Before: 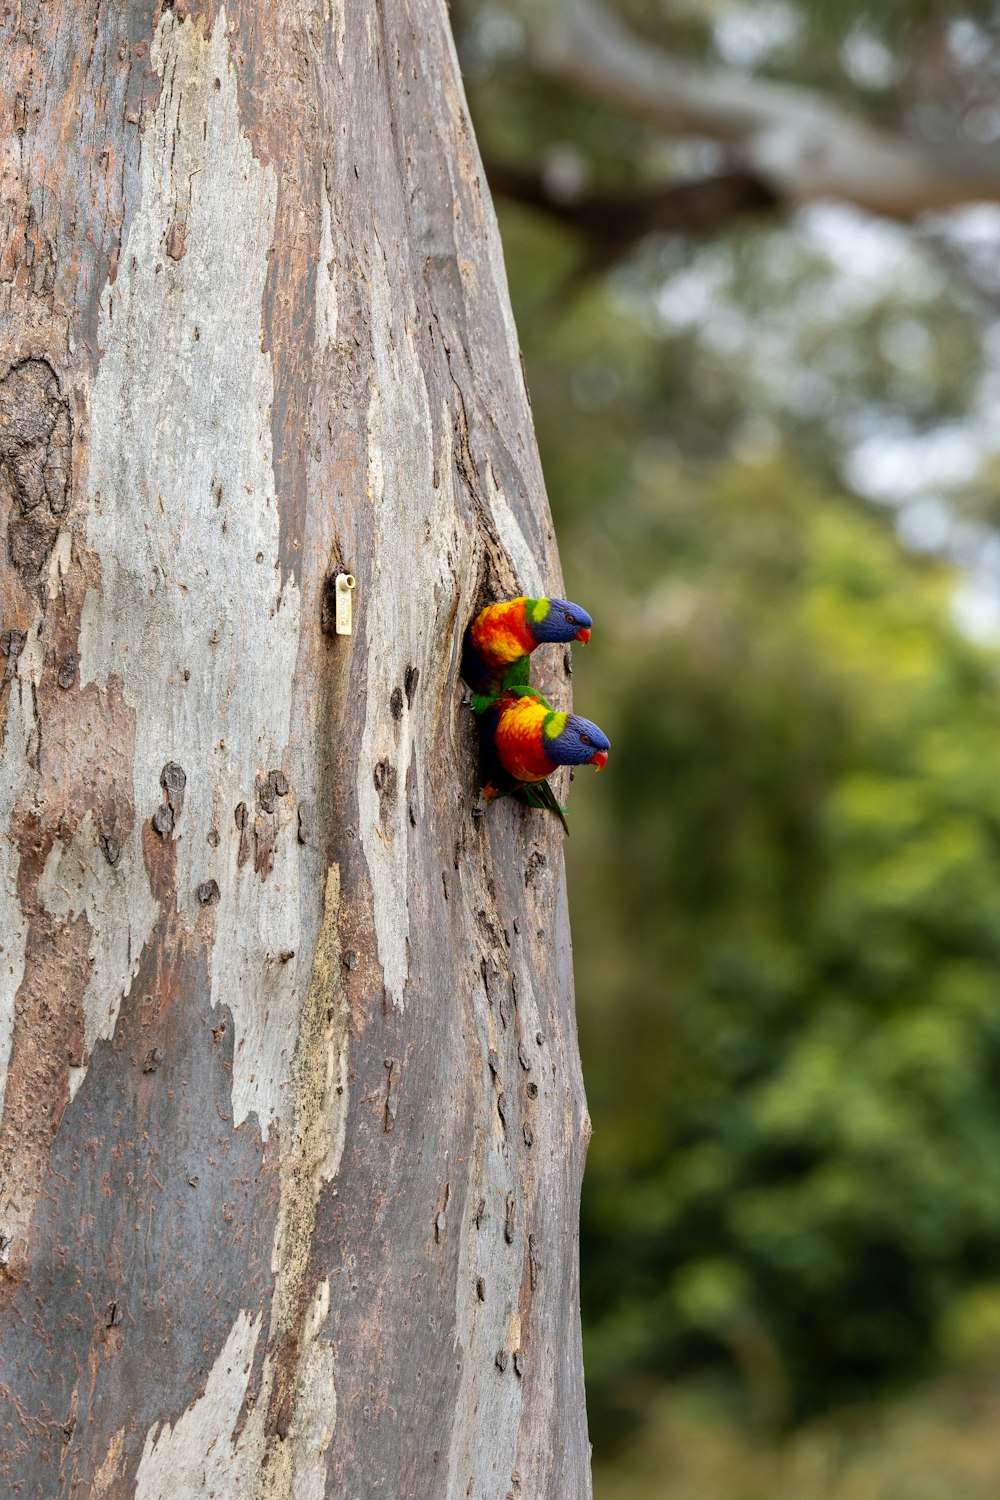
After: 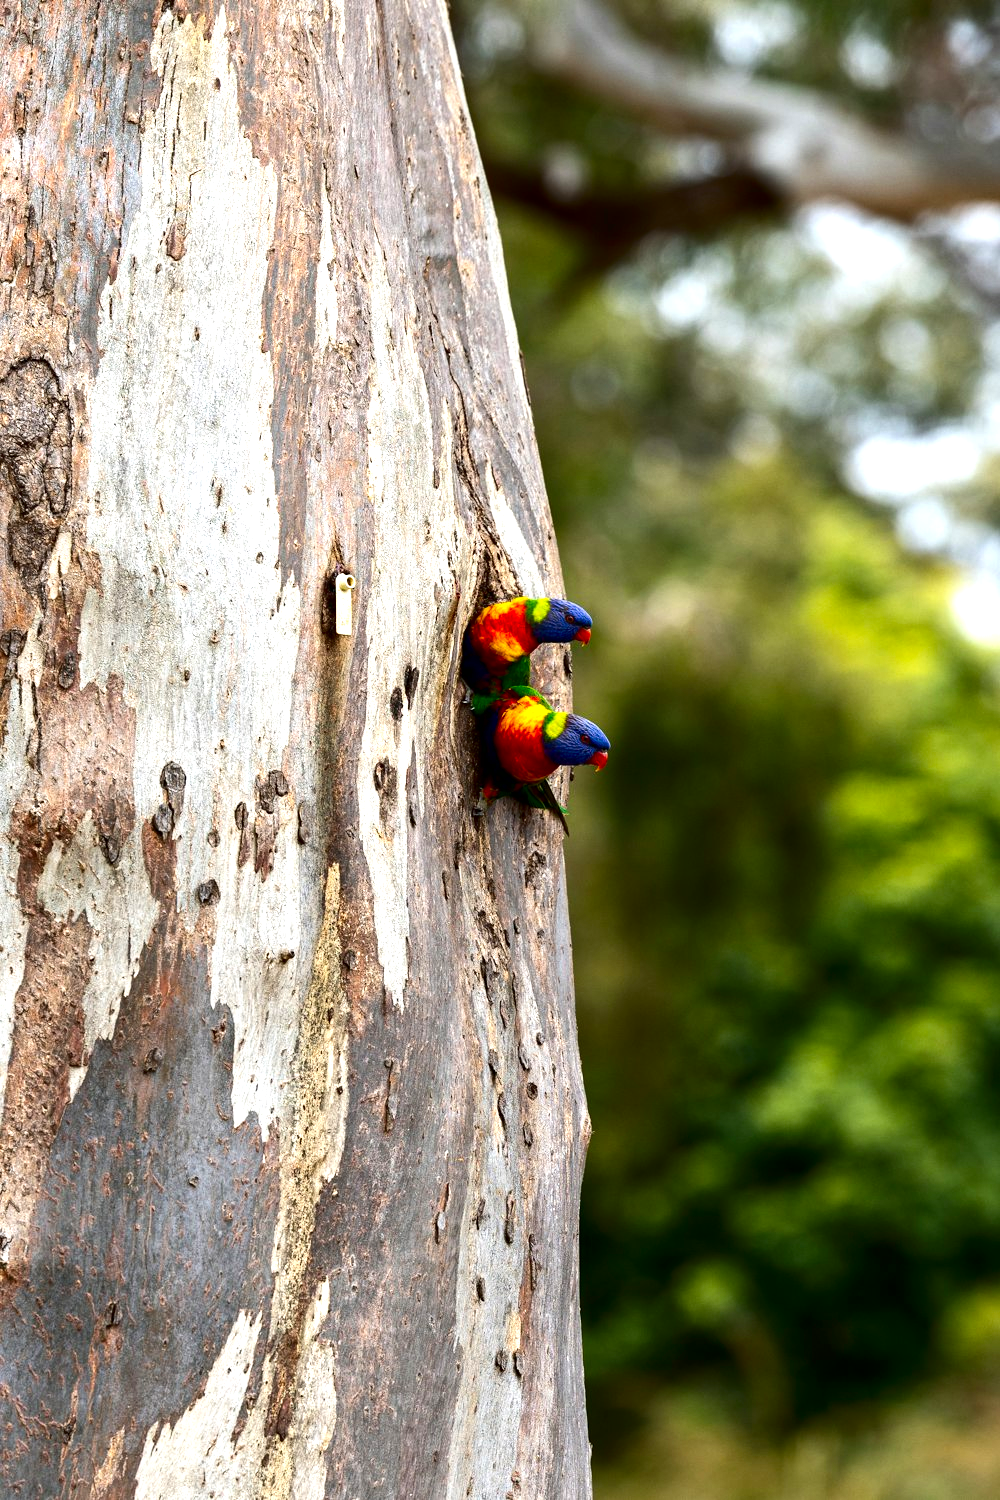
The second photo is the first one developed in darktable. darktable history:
contrast brightness saturation: contrast 0.13, brightness -0.24, saturation 0.14
exposure: exposure 0.77 EV, compensate highlight preservation false
